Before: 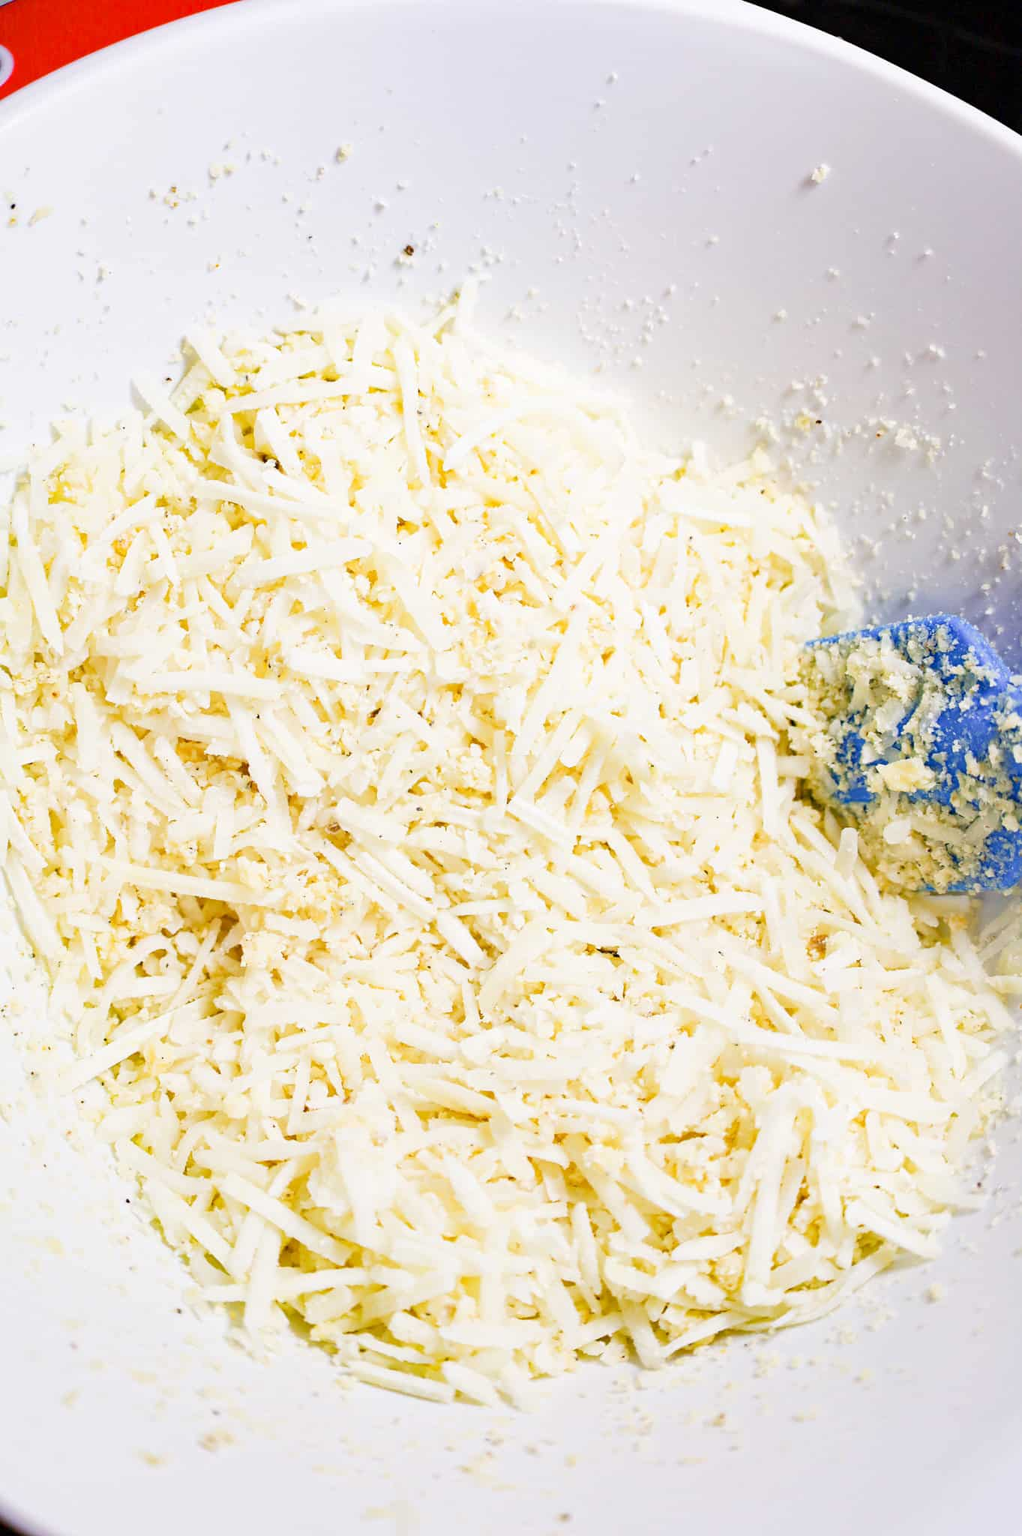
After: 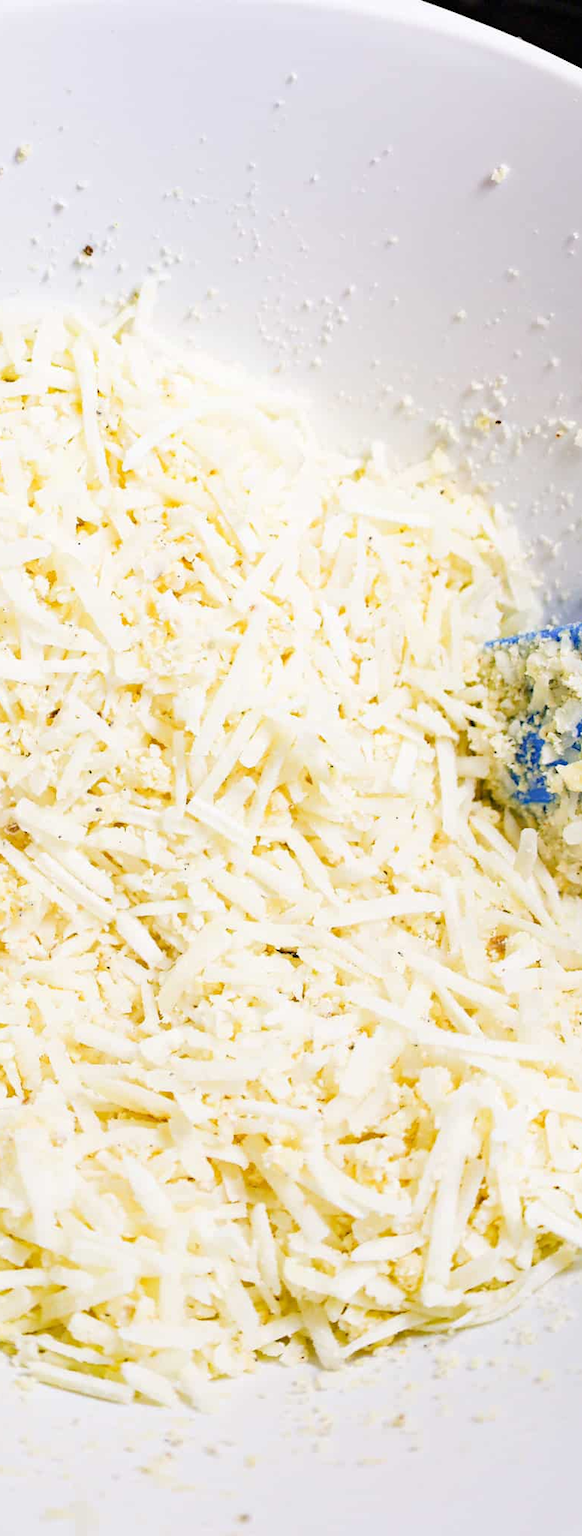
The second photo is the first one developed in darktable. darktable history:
crop: left 31.453%, top 0.003%, right 11.601%
